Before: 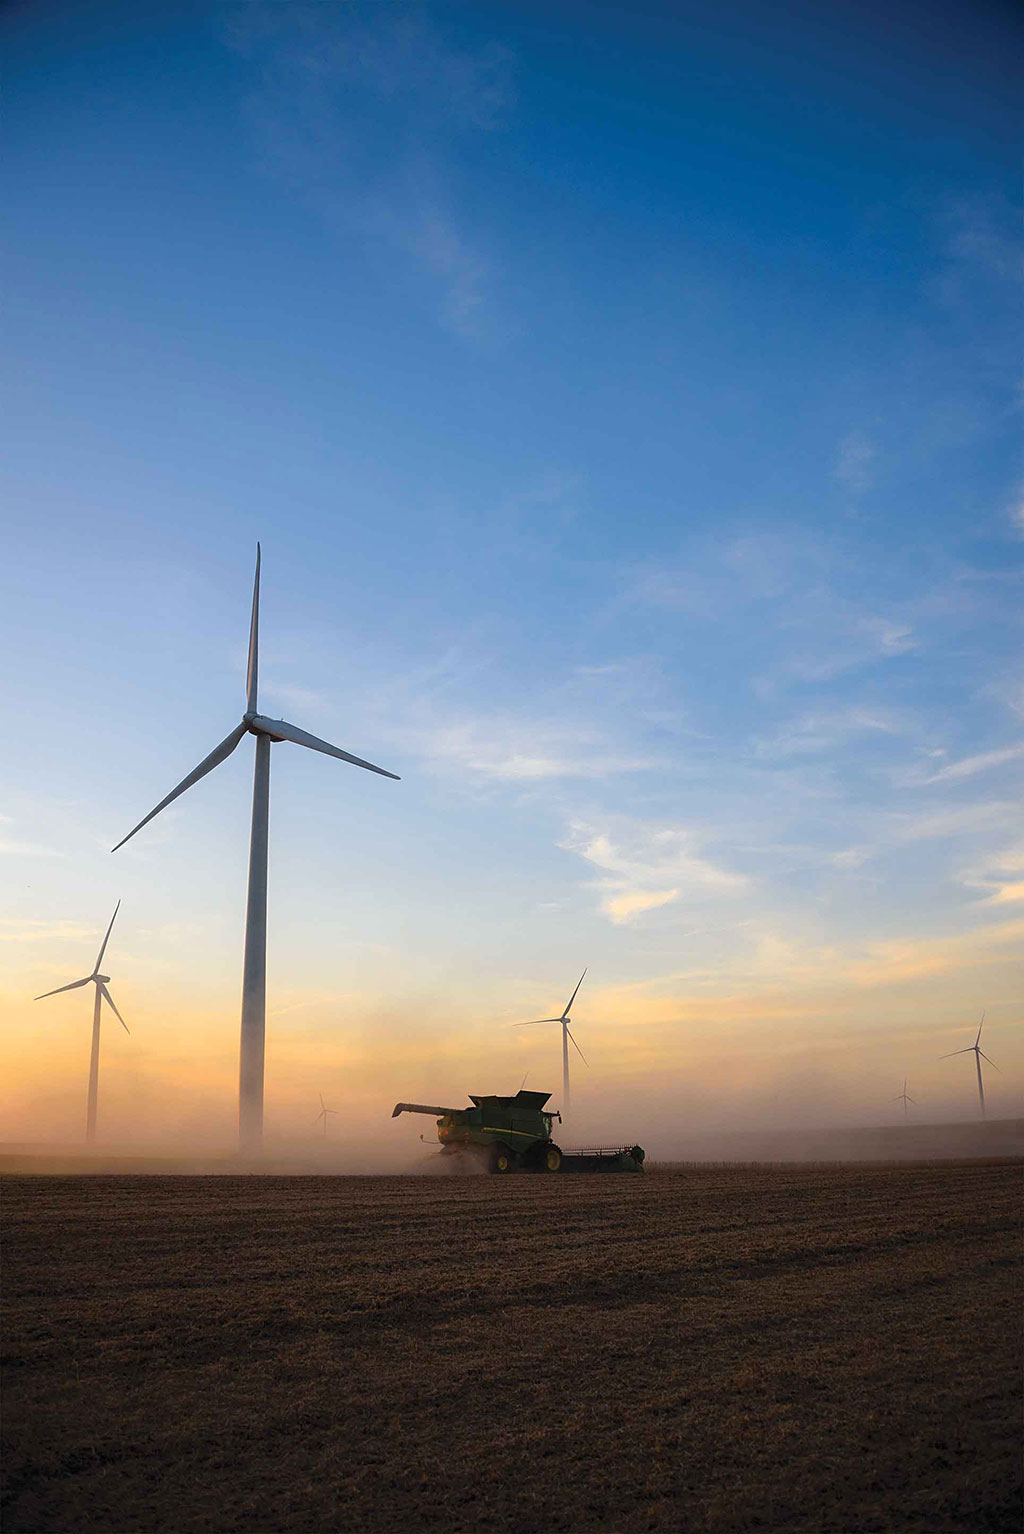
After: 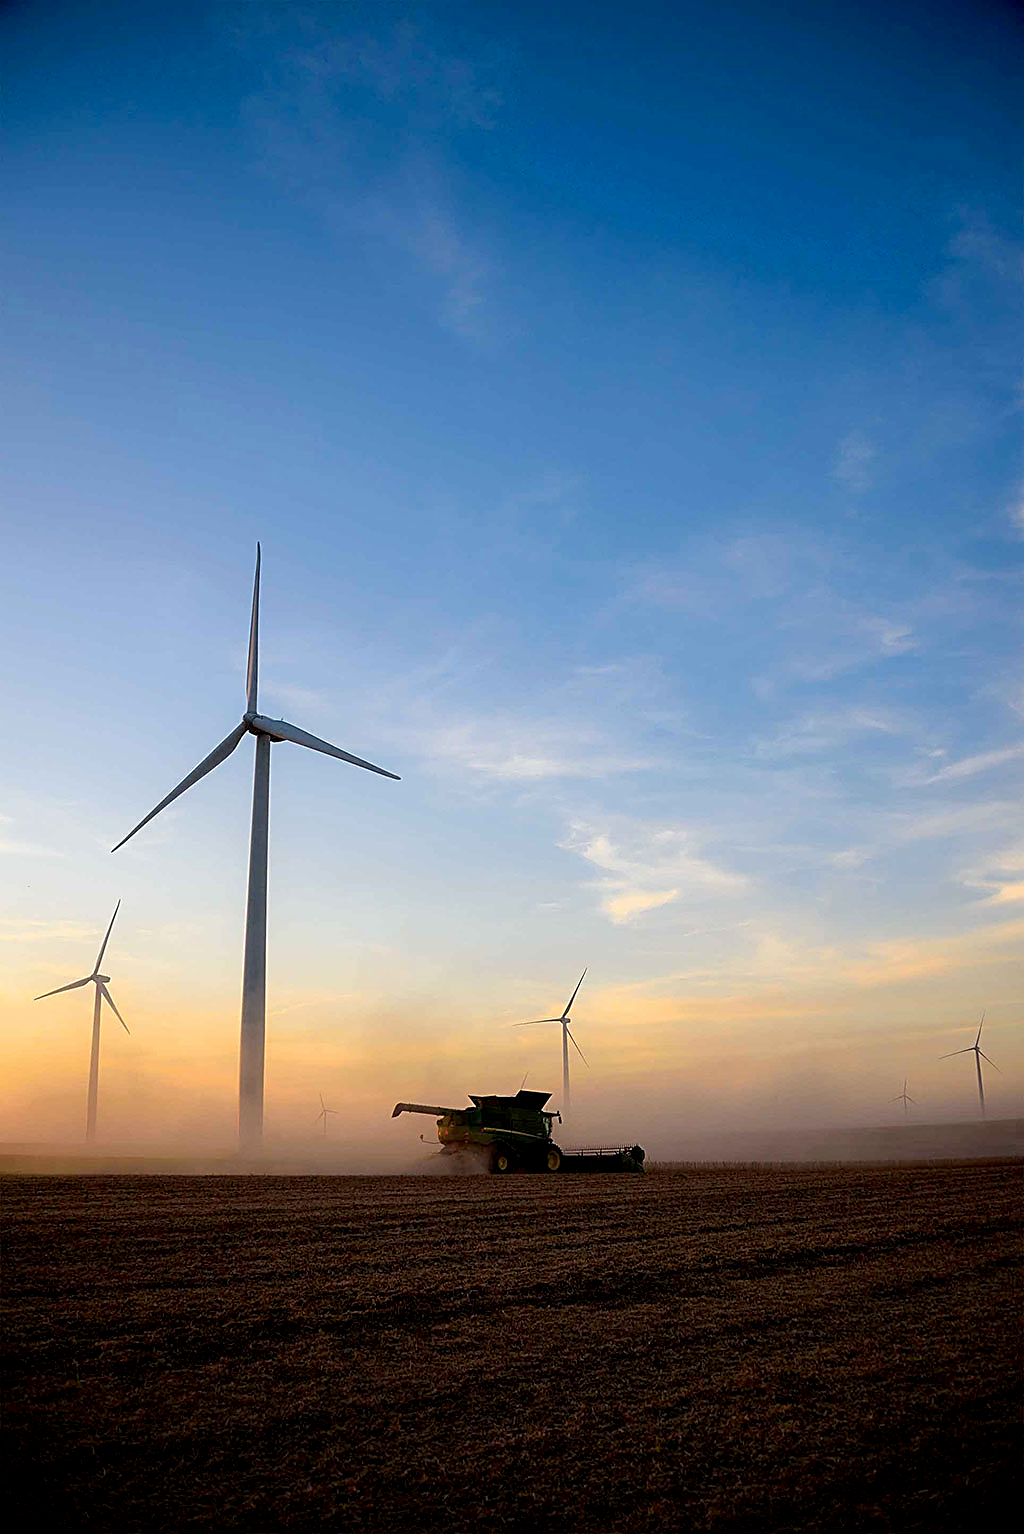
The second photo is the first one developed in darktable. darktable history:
exposure: black level correction 0.012, compensate highlight preservation false
sharpen: on, module defaults
